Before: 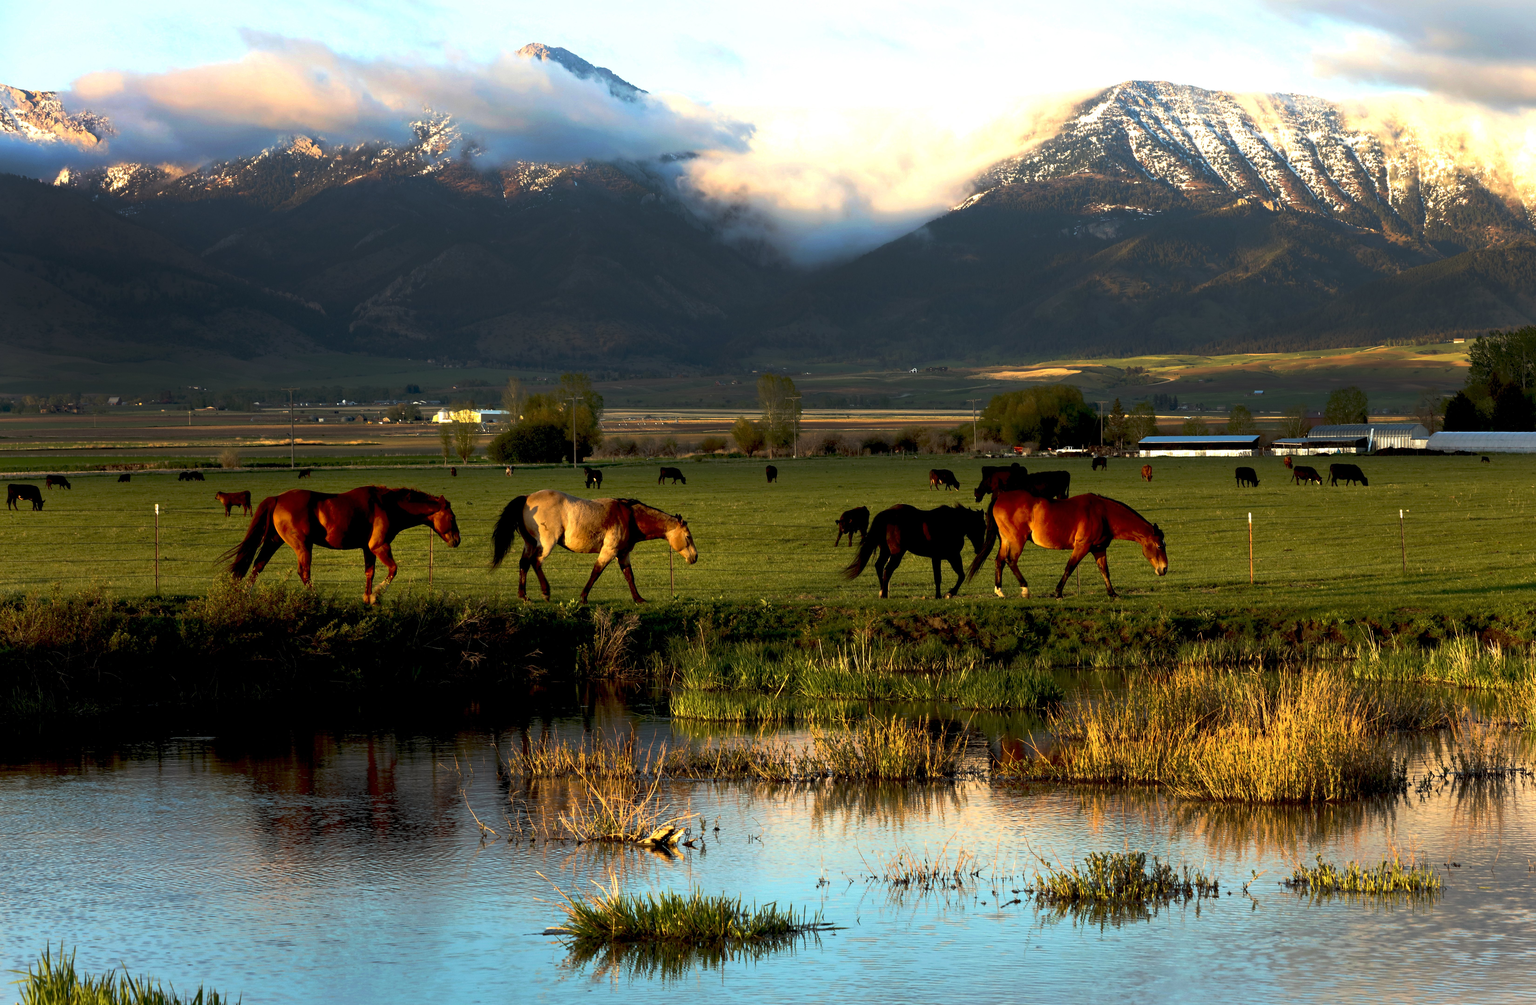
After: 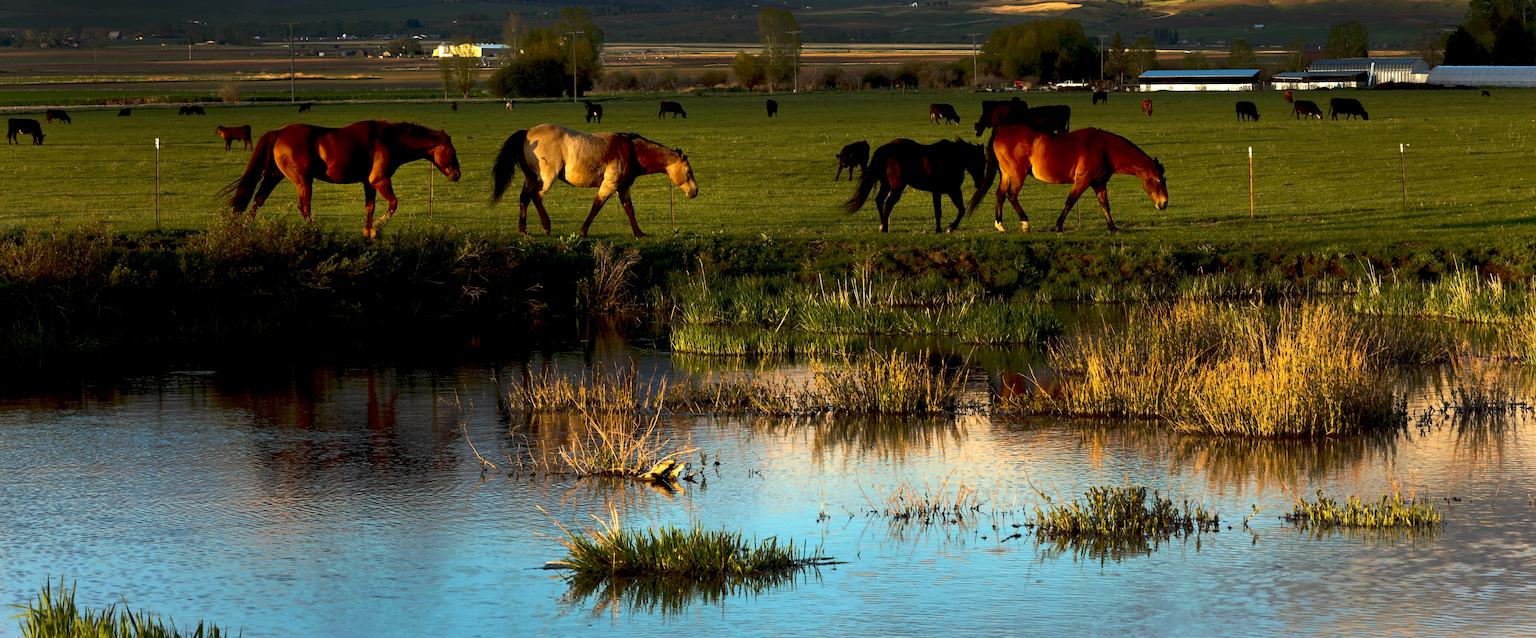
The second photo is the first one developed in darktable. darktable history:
haze removal: adaptive false
contrast brightness saturation: contrast 0.027, brightness -0.042
crop and rotate: top 36.461%
